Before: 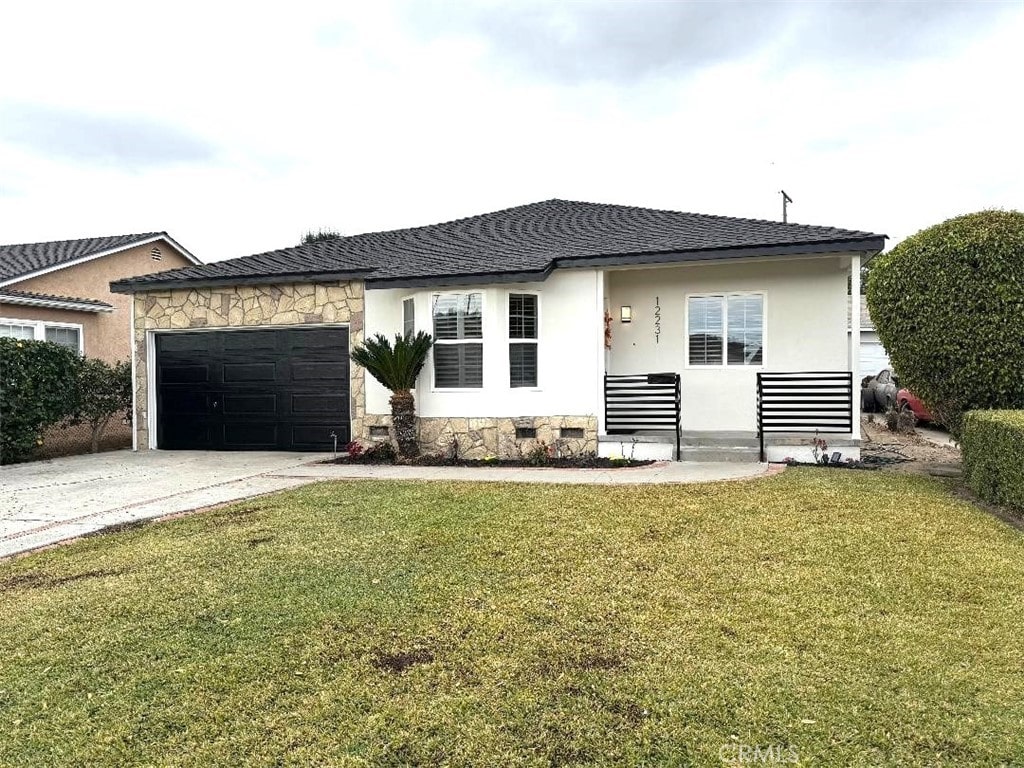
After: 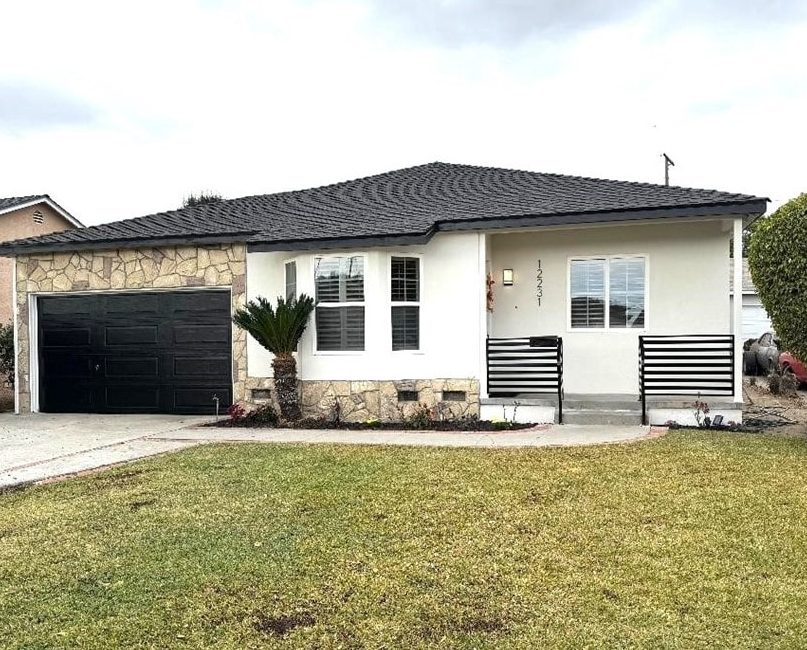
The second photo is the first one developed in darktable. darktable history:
crop: left 11.538%, top 4.918%, right 9.562%, bottom 10.336%
exposure: compensate exposure bias true, compensate highlight preservation false
tone equalizer: on, module defaults
